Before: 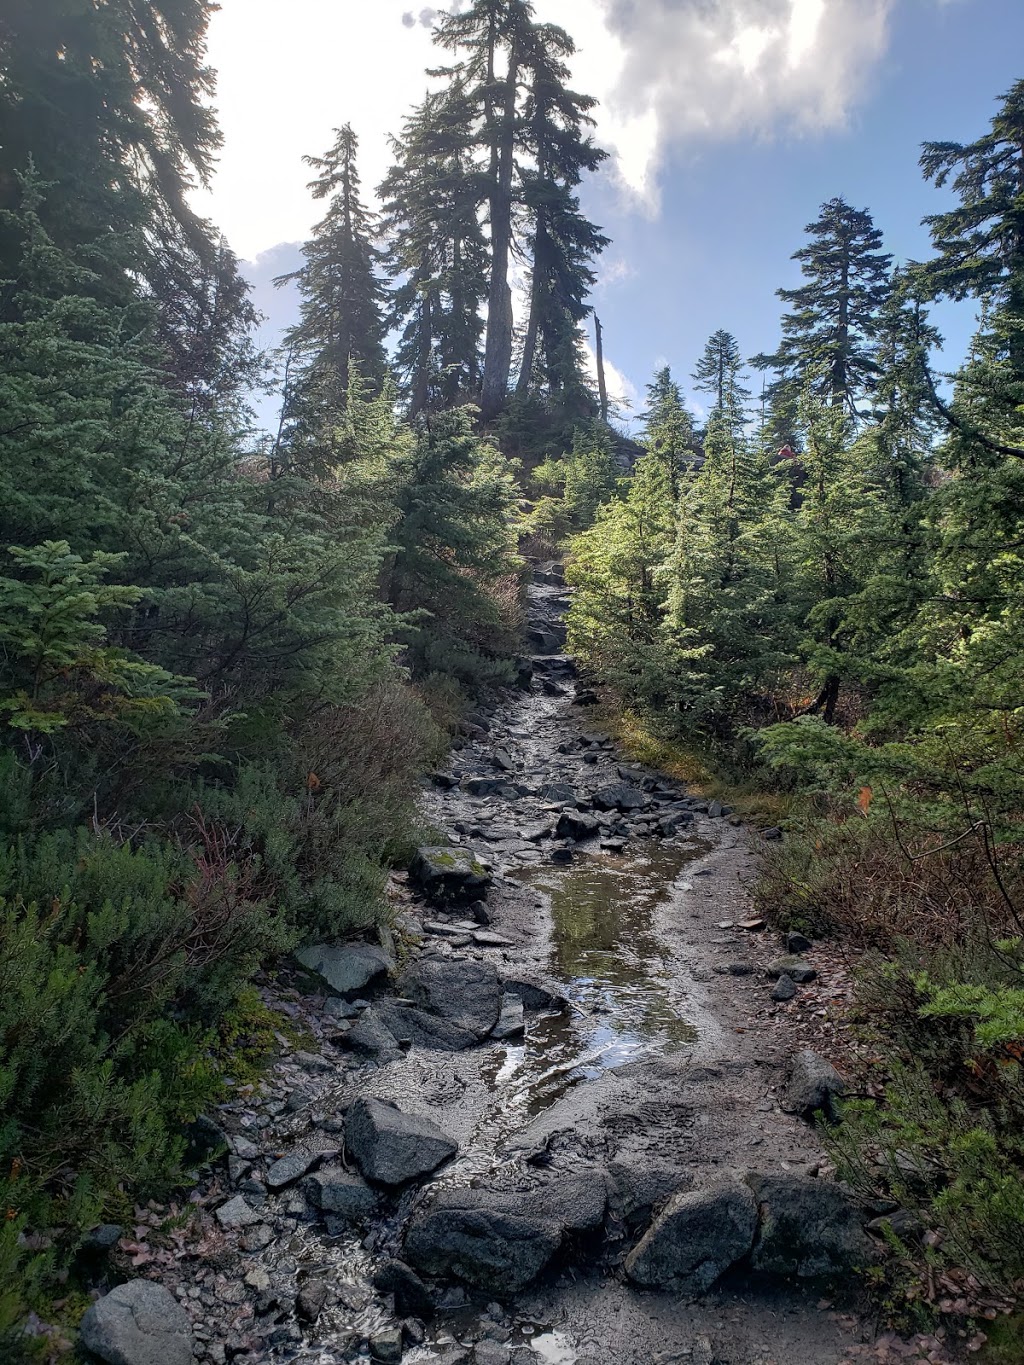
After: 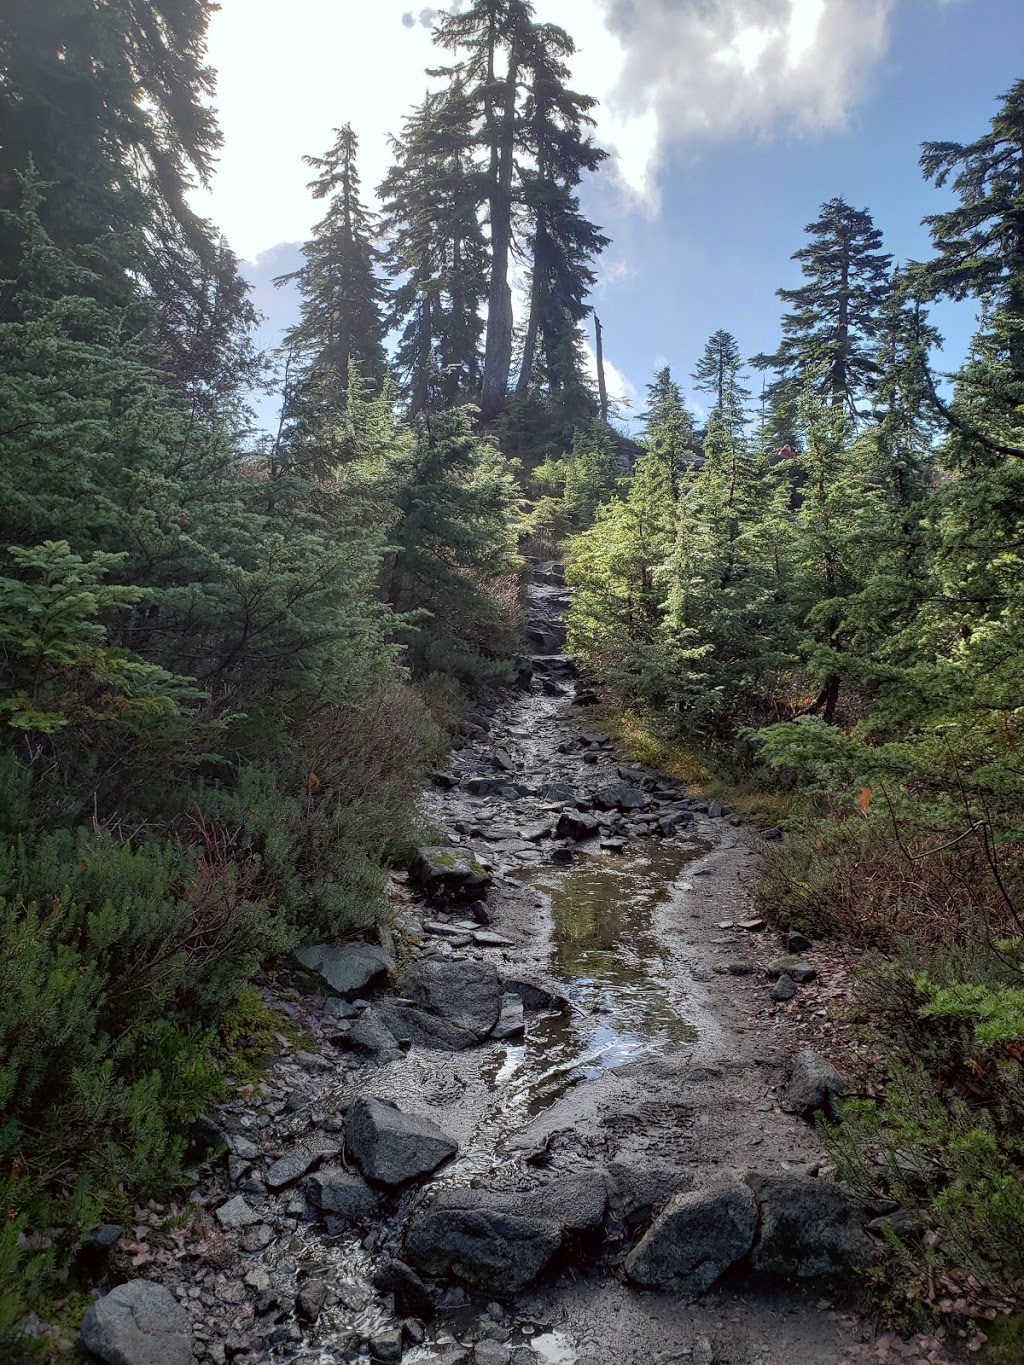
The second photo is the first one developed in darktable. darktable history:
color correction: highlights a* -2.78, highlights b* -2.35, shadows a* 2.55, shadows b* 2.73
